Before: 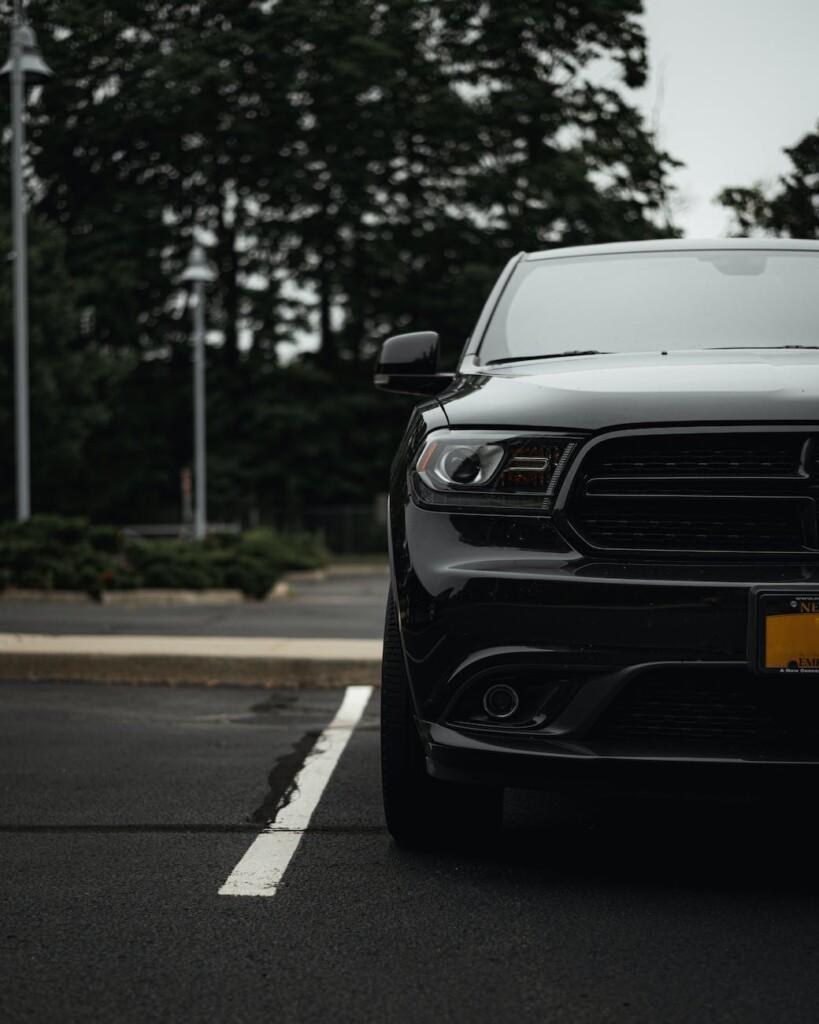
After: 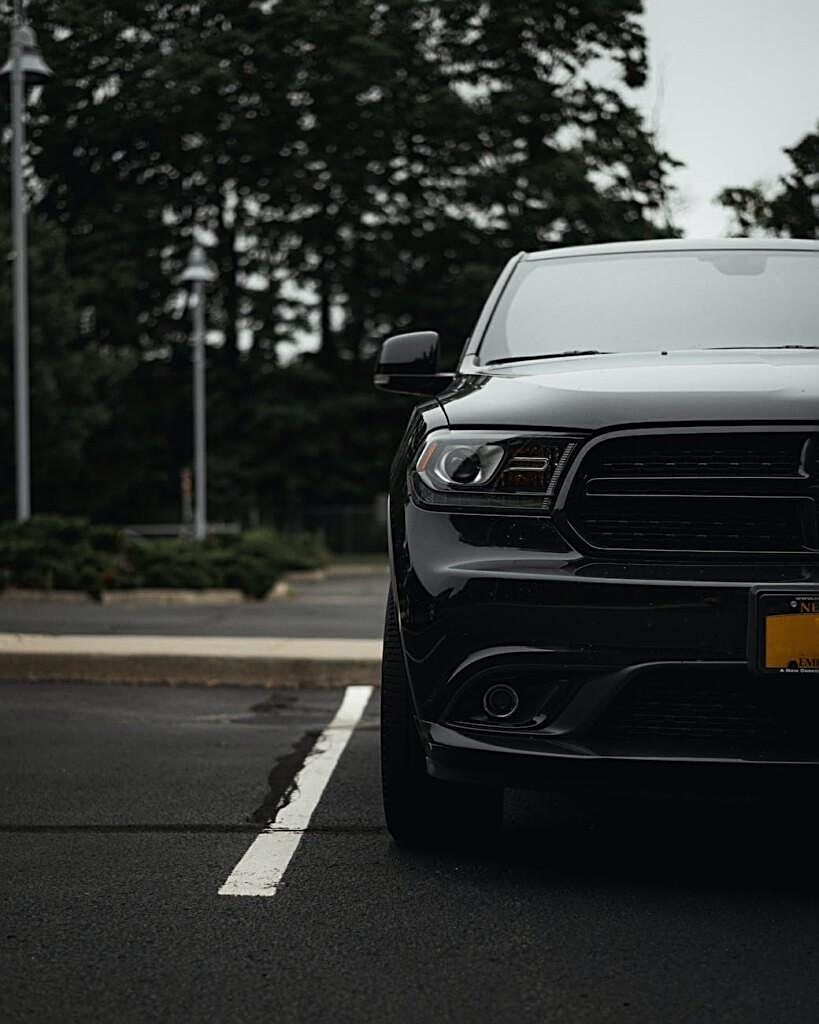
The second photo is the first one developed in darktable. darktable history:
sharpen: on, module defaults
grain: coarseness 0.09 ISO, strength 10%
